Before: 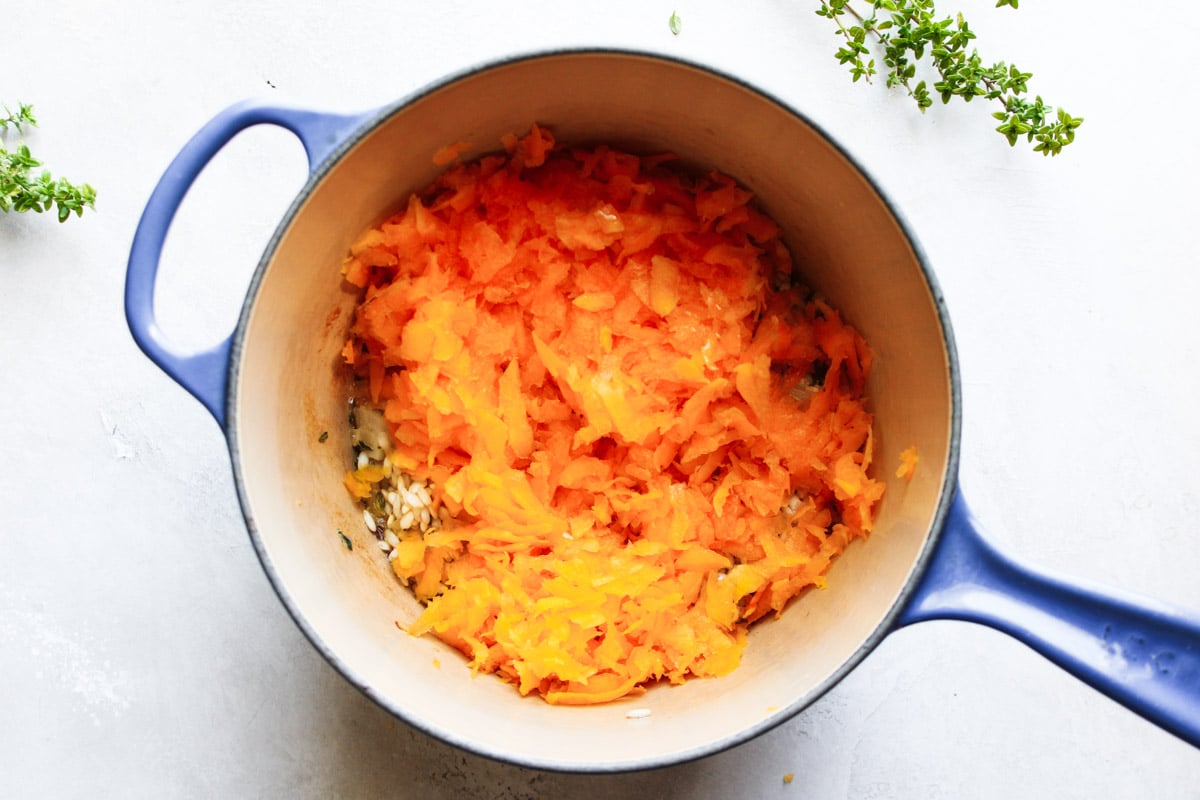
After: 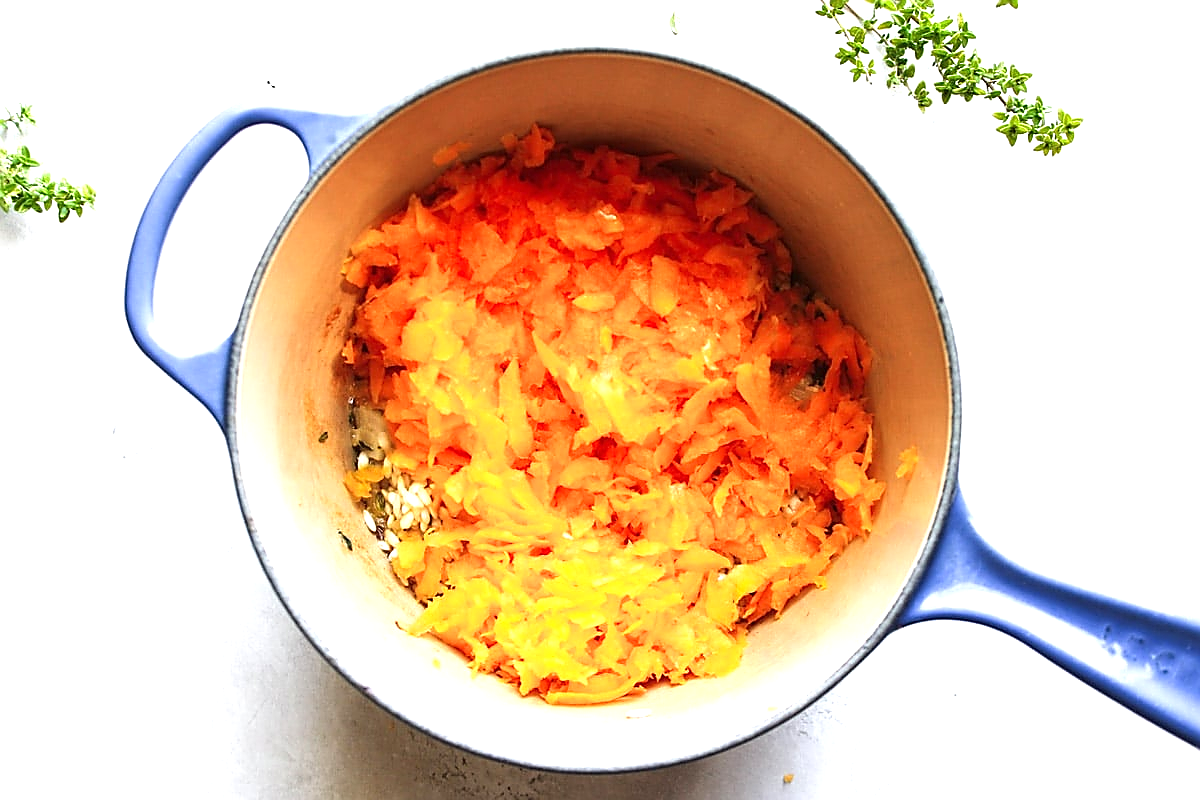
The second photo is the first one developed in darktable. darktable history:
exposure: black level correction 0, exposure 0.703 EV, compensate highlight preservation false
sharpen: radius 1.357, amount 1.251, threshold 0.648
